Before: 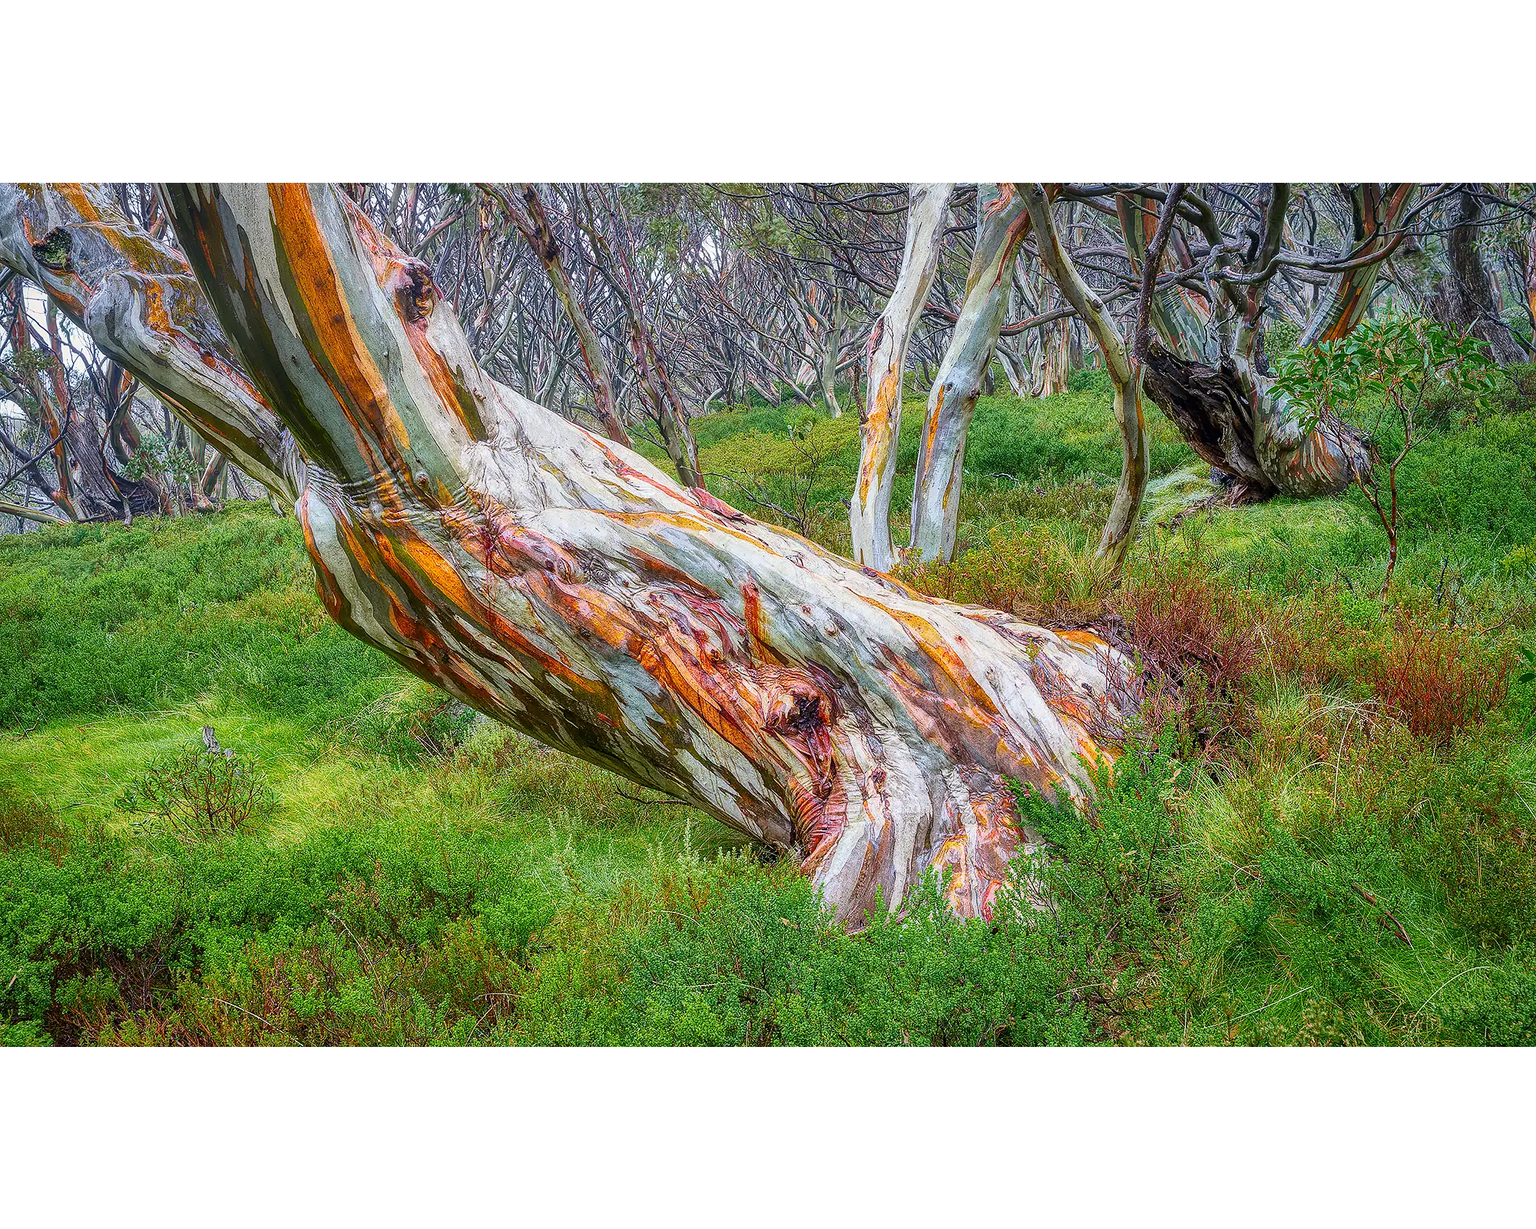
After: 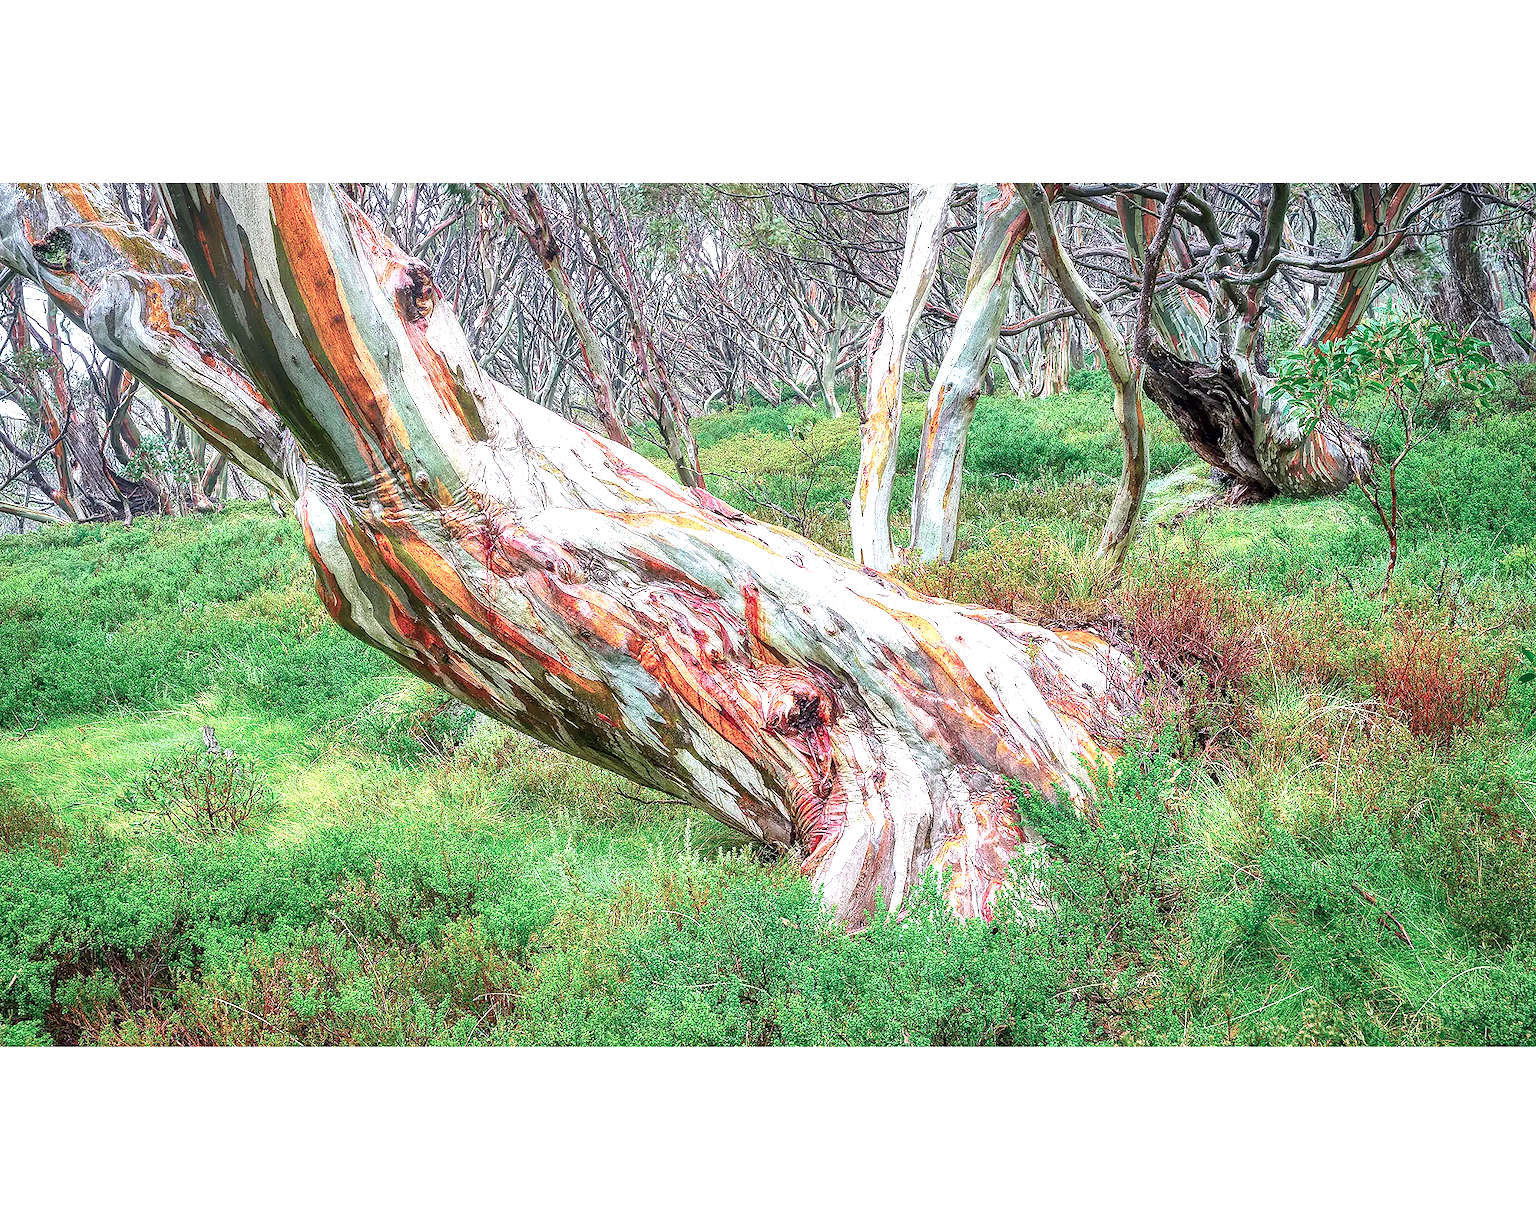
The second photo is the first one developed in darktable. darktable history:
exposure: black level correction 0.001, exposure 0.955 EV, compensate exposure bias true, compensate highlight preservation false
color contrast: blue-yellow contrast 0.62
